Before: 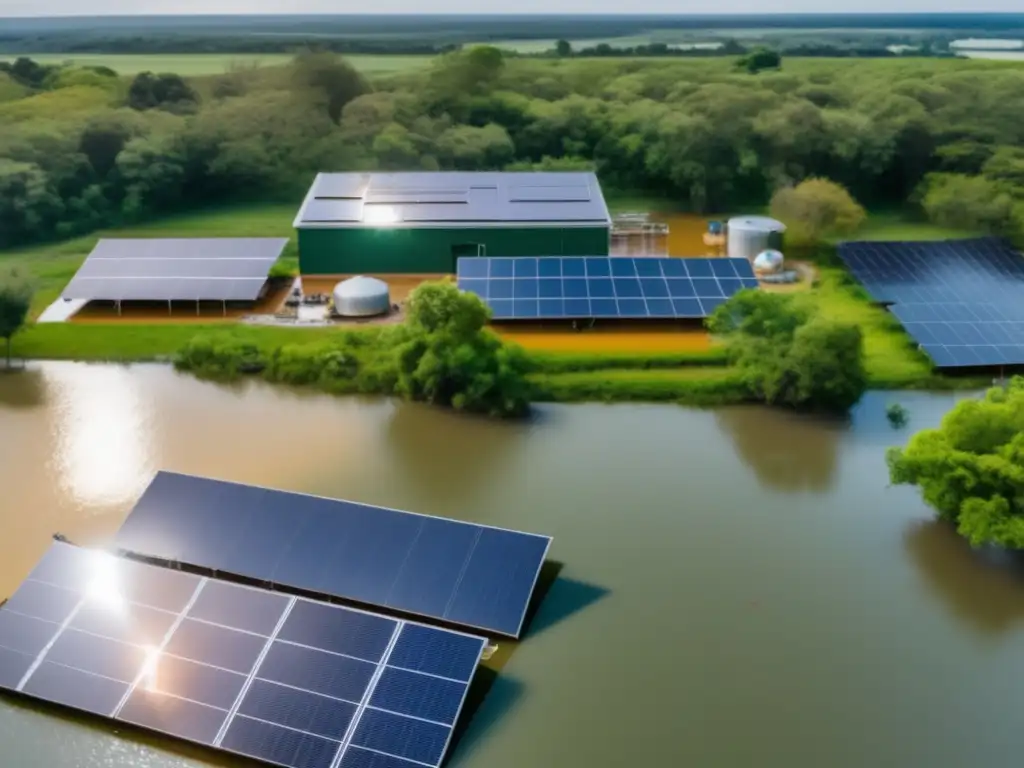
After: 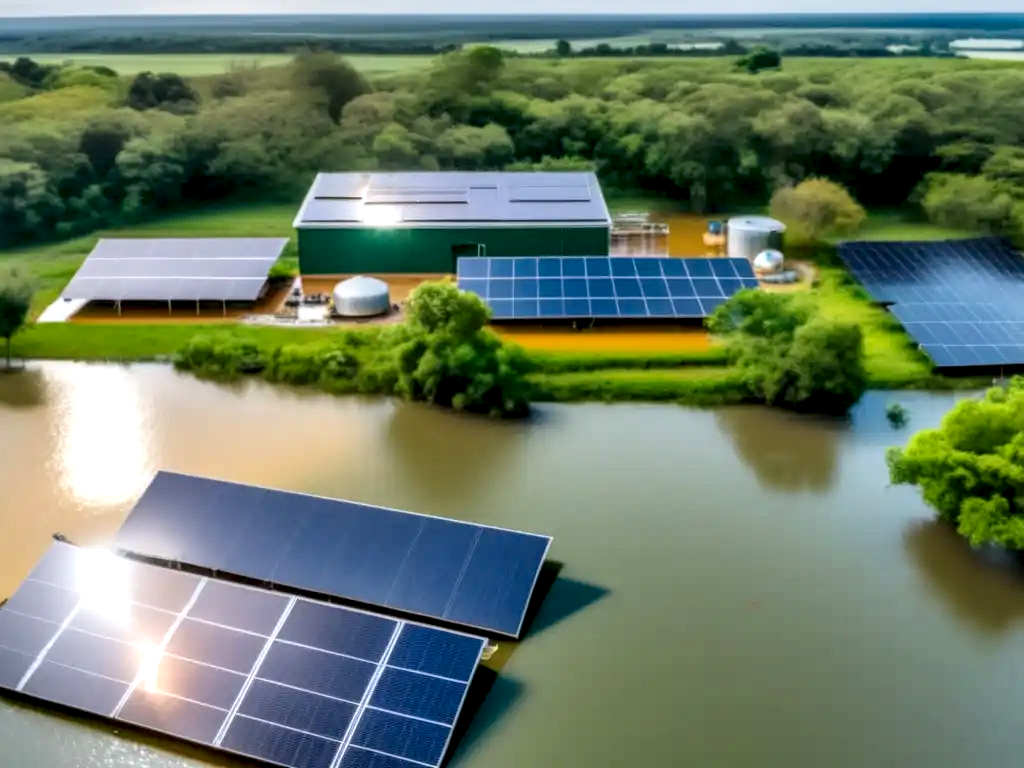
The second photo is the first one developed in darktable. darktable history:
contrast brightness saturation: contrast 0.071, brightness 0.078, saturation 0.178
local contrast: detail 160%
